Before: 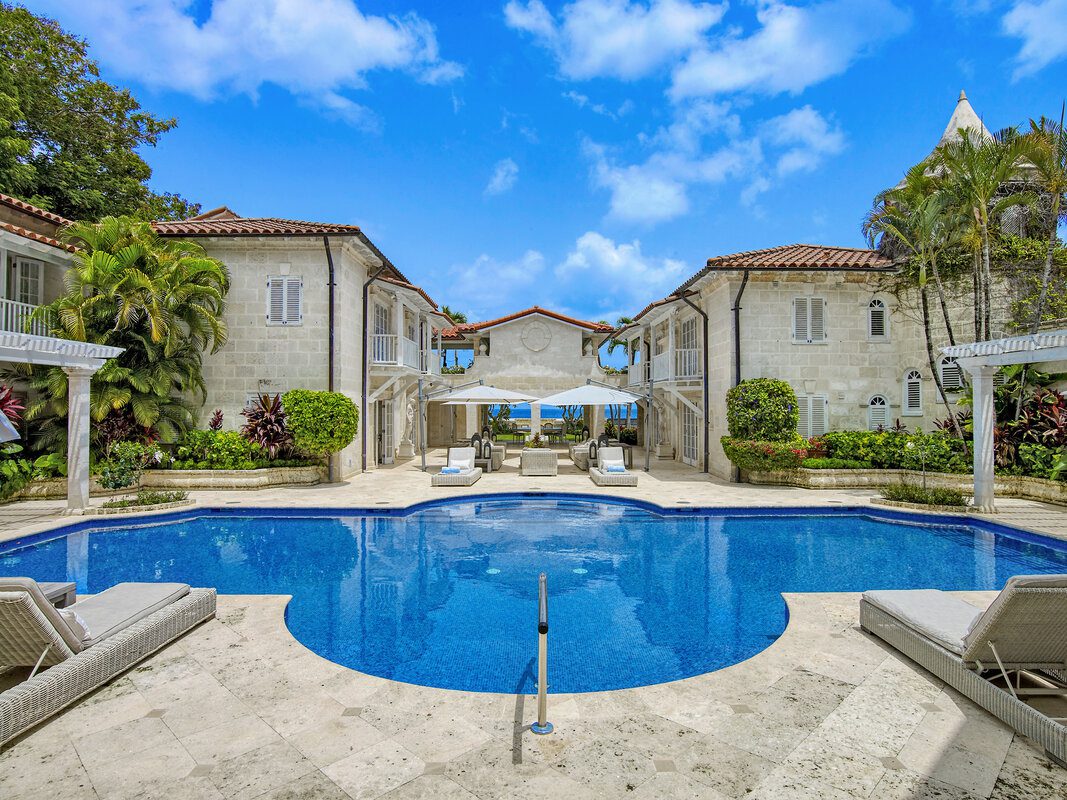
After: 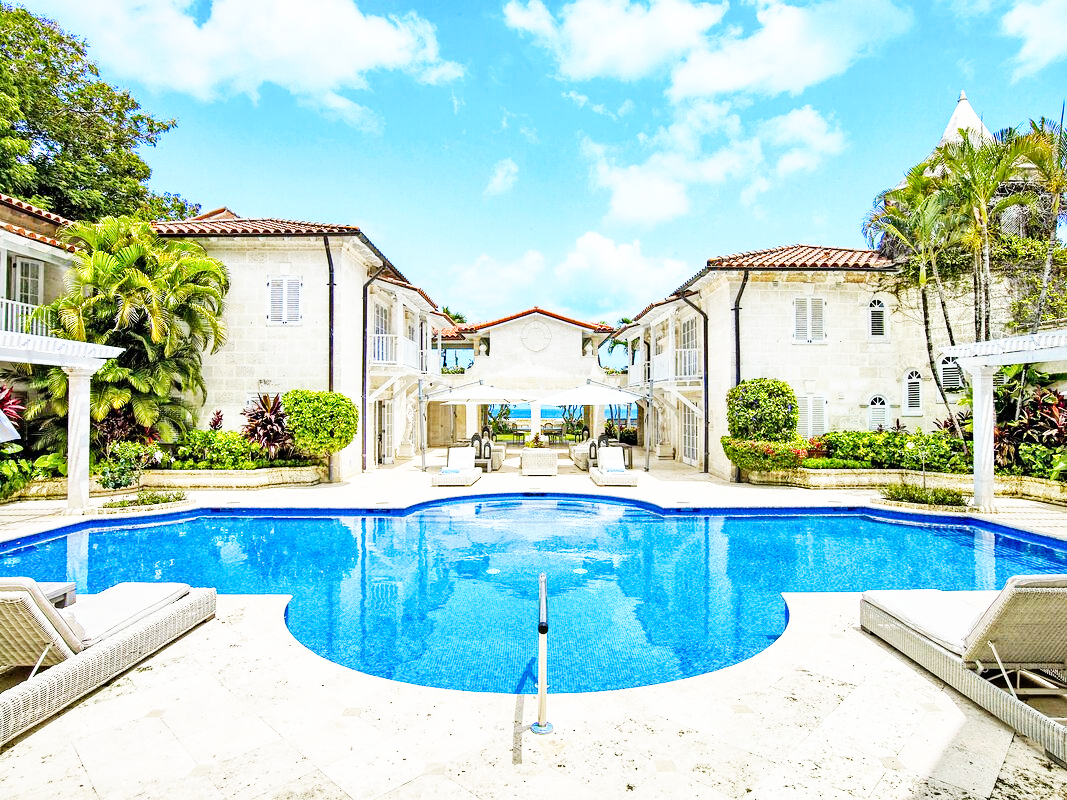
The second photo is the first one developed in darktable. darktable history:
base curve: curves: ch0 [(0, 0) (0.007, 0.004) (0.027, 0.03) (0.046, 0.07) (0.207, 0.54) (0.442, 0.872) (0.673, 0.972) (1, 1)], preserve colors none
exposure: exposure 0.291 EV, compensate highlight preservation false
